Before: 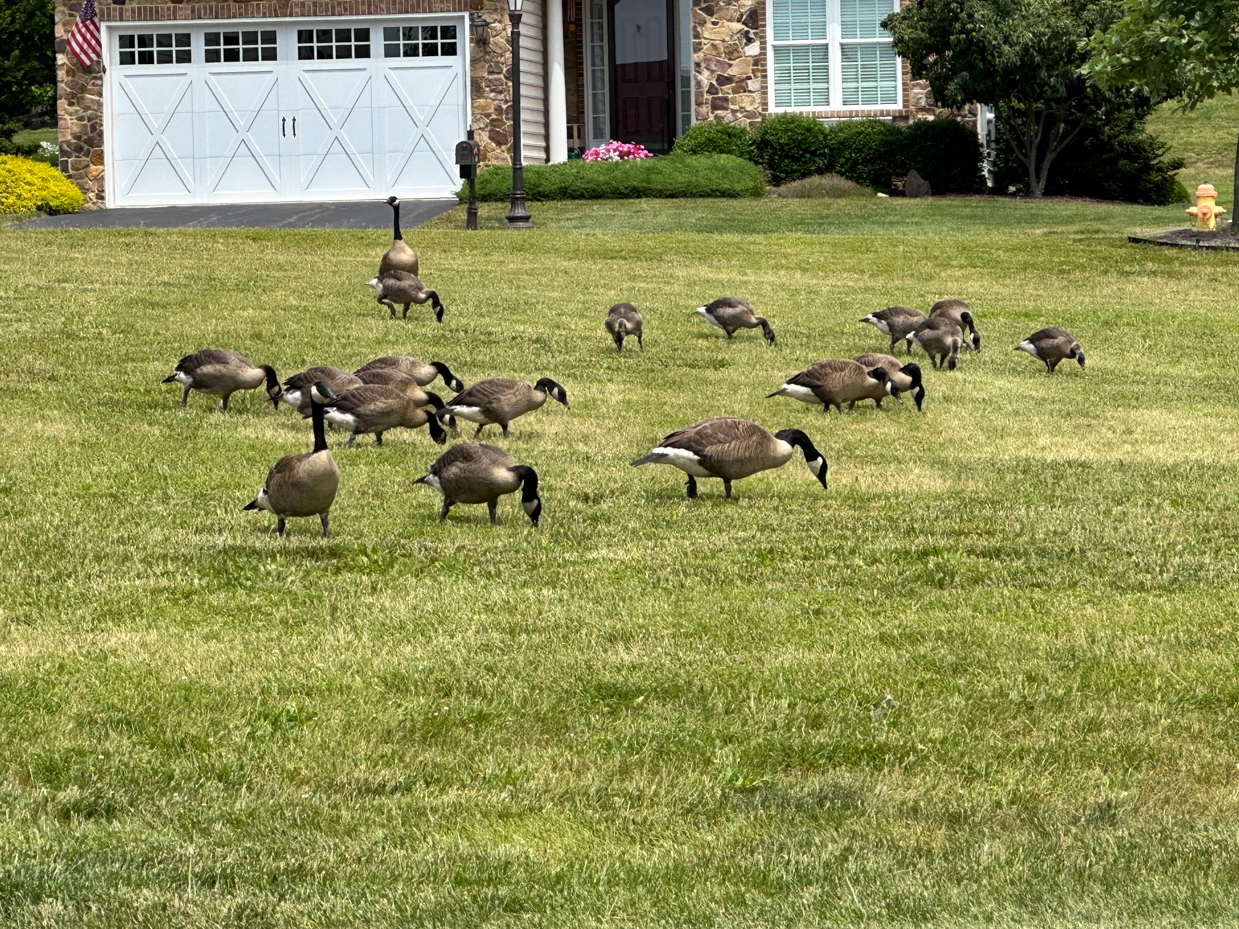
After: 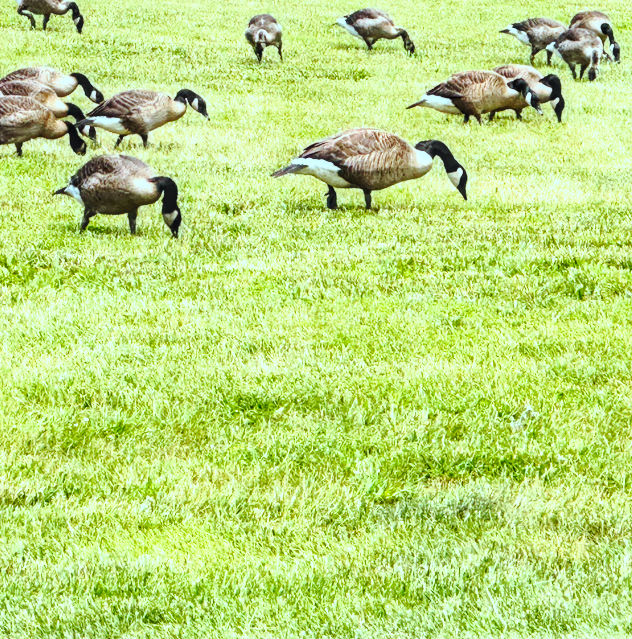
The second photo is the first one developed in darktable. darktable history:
contrast brightness saturation: contrast 0.238, brightness 0.242, saturation 0.382
local contrast: on, module defaults
base curve: curves: ch0 [(0, 0) (0.028, 0.03) (0.121, 0.232) (0.46, 0.748) (0.859, 0.968) (1, 1)], preserve colors none
crop and rotate: left 29.182%, top 31.192%, right 19.808%
color correction: highlights a* -10.46, highlights b* -19.64
